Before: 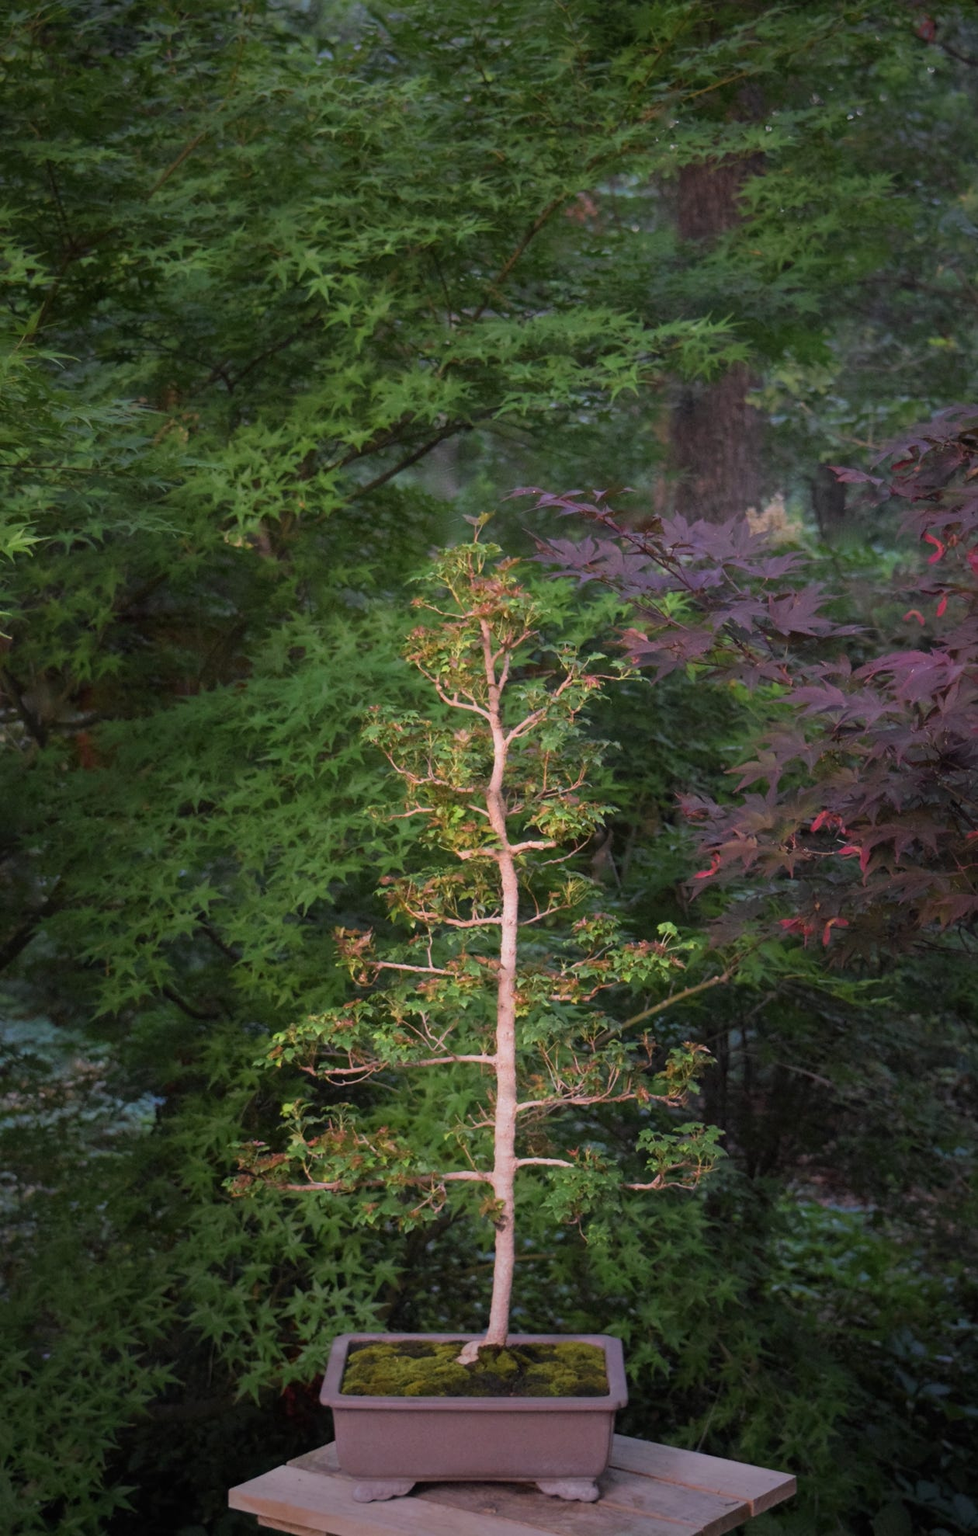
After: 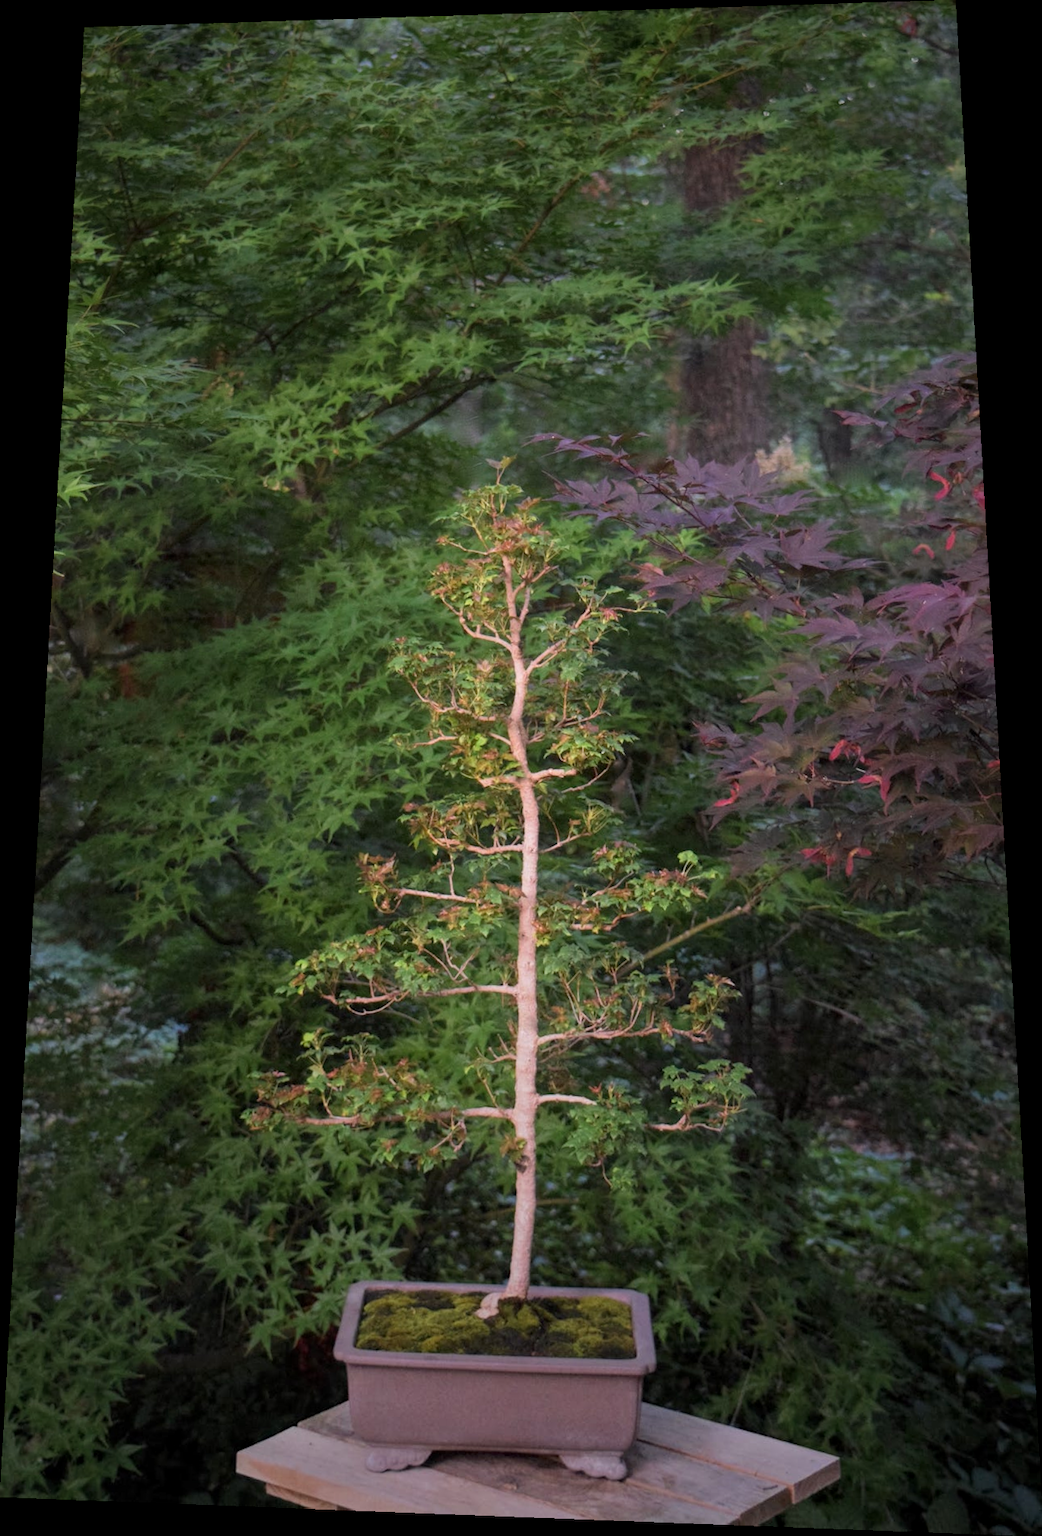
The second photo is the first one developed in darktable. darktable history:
shadows and highlights: shadows 20.91, highlights -82.73, soften with gaussian
local contrast: highlights 100%, shadows 100%, detail 120%, midtone range 0.2
rotate and perspective: rotation 0.128°, lens shift (vertical) -0.181, lens shift (horizontal) -0.044, shear 0.001, automatic cropping off
